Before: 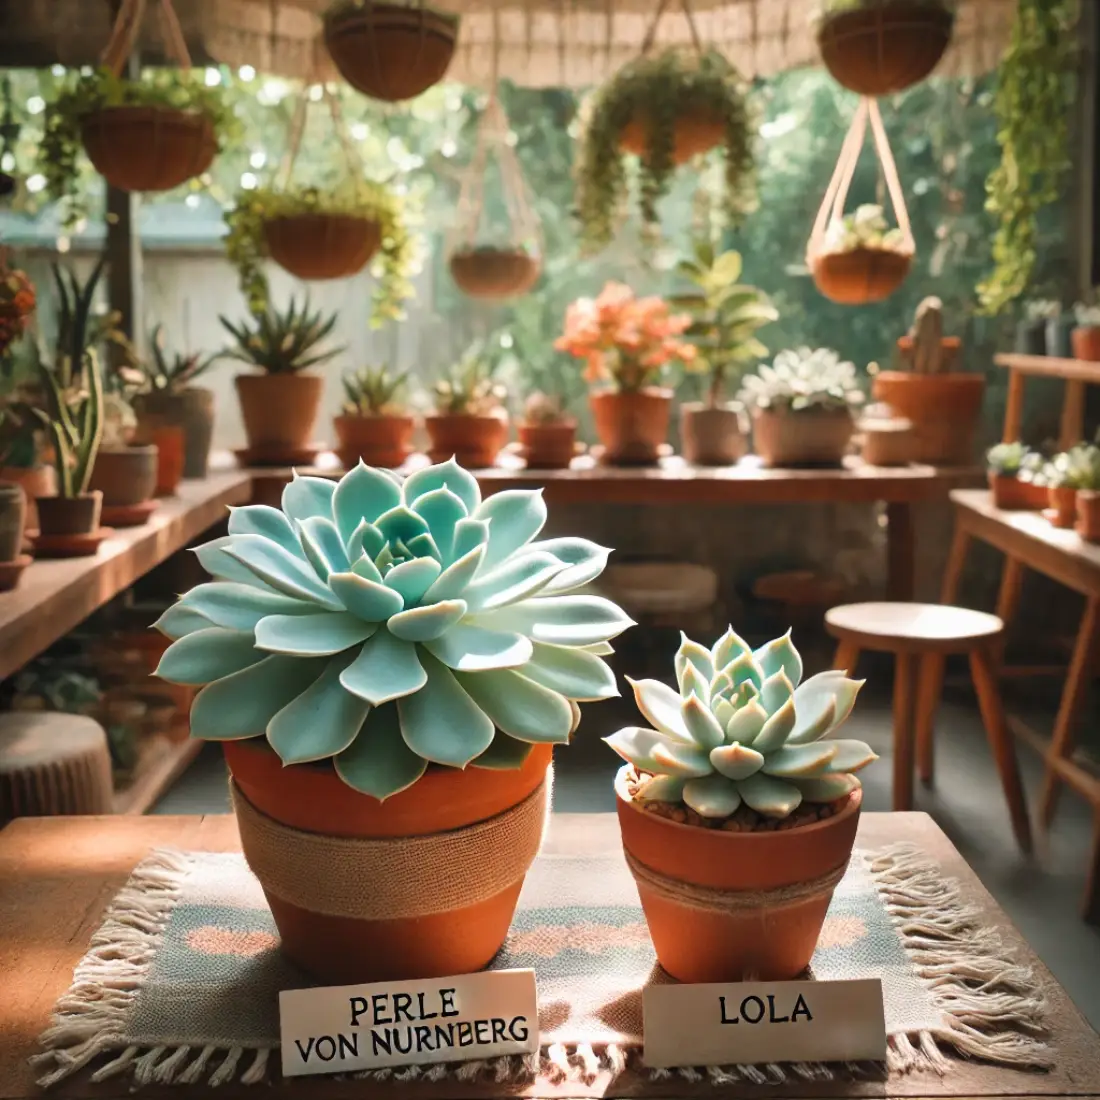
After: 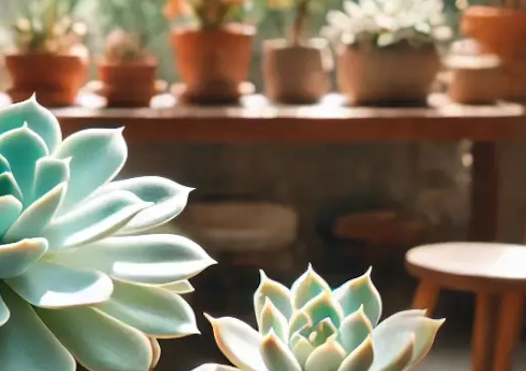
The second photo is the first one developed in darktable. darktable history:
crop: left 36.607%, top 34.735%, right 13.146%, bottom 30.611%
rotate and perspective: rotation 0.074°, lens shift (vertical) 0.096, lens shift (horizontal) -0.041, crop left 0.043, crop right 0.952, crop top 0.024, crop bottom 0.979
